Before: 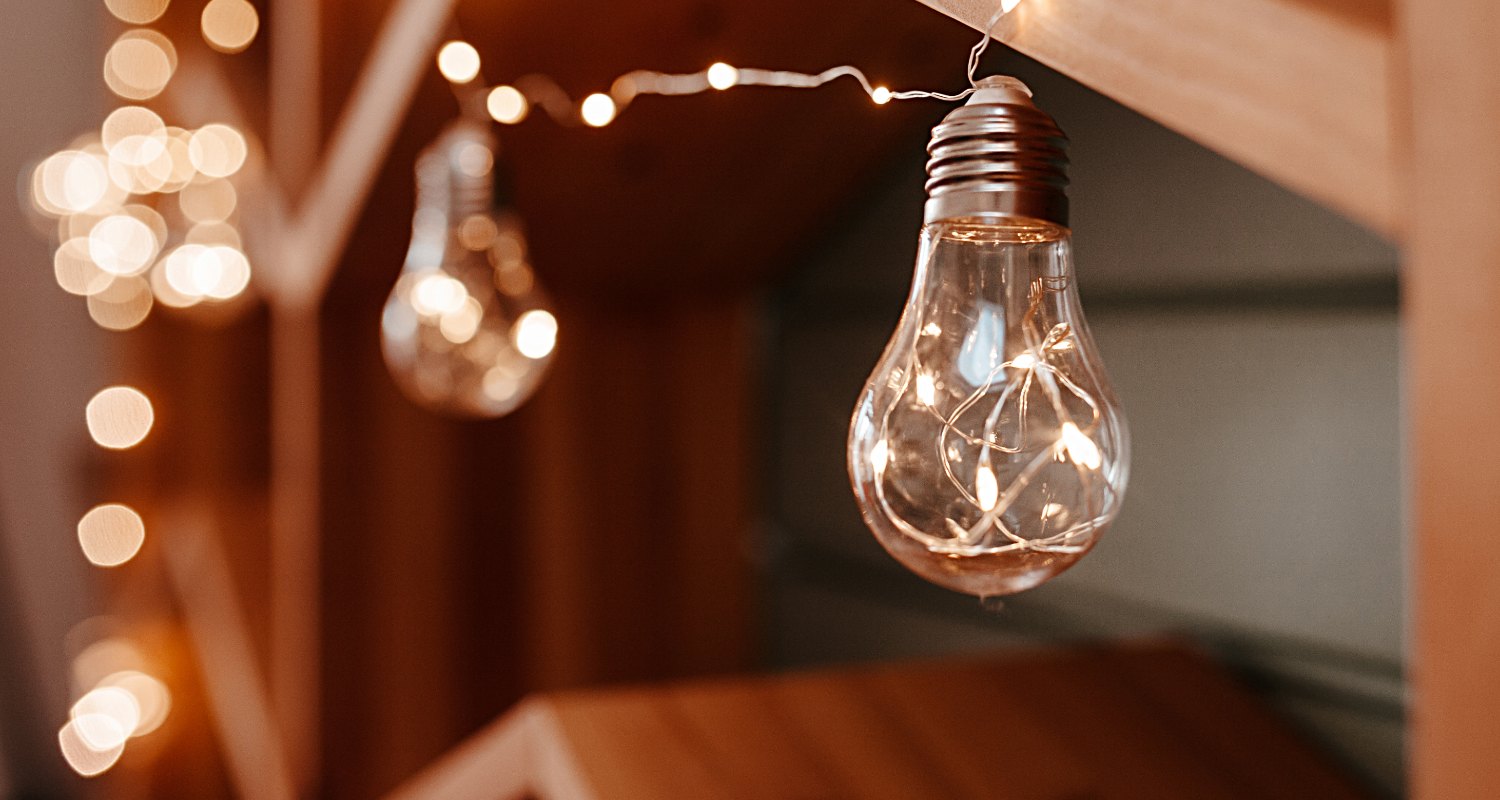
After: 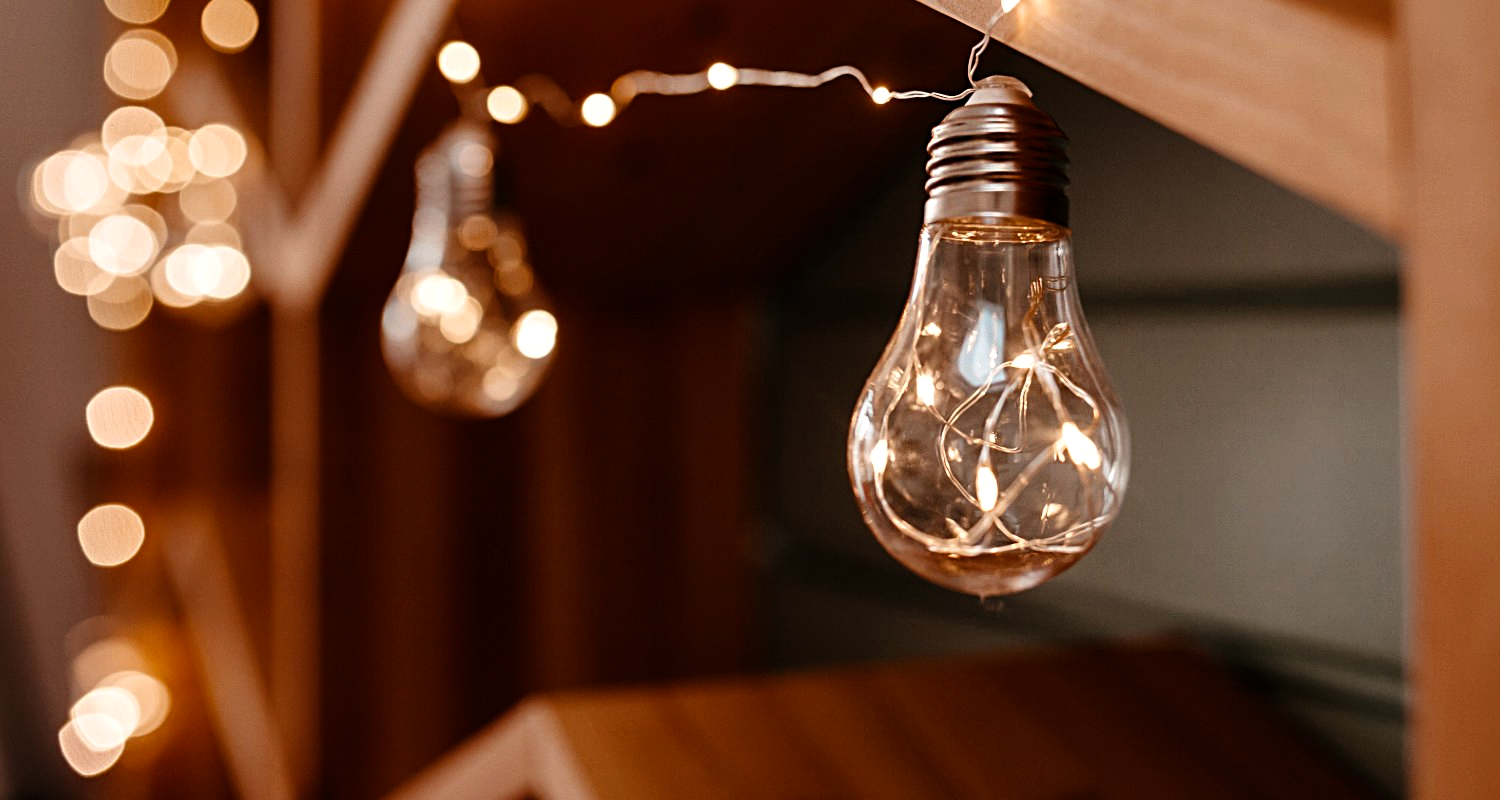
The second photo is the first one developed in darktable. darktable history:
contrast equalizer: y [[0.6 ×6], [0.55 ×6], [0 ×6], [0 ×6], [0 ×6]], mix 0.166
color balance rgb: power › luminance -14.967%, highlights gain › chroma 1.342%, highlights gain › hue 56.9°, perceptual saturation grading › global saturation 9.877%, global vibrance 20%
